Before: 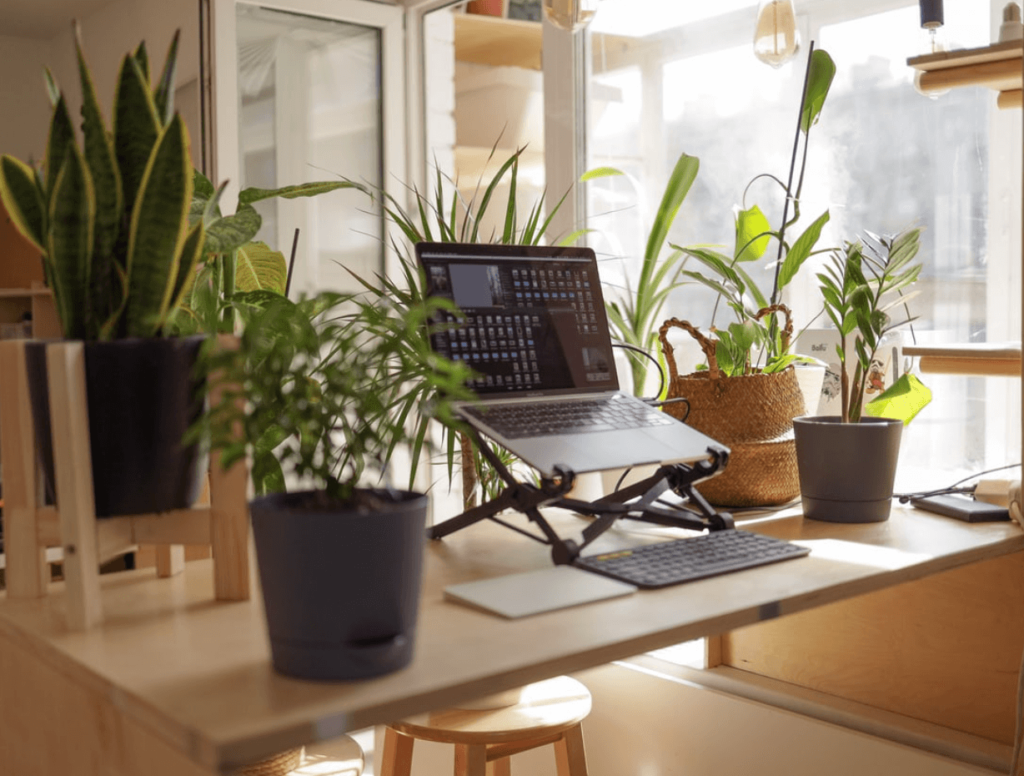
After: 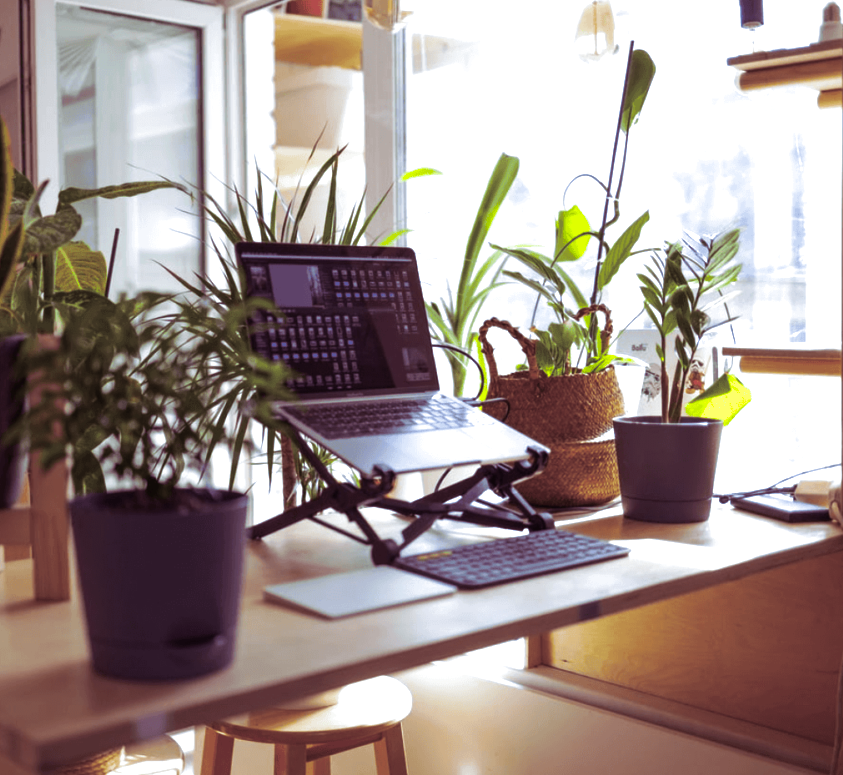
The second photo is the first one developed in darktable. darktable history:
crop: left 17.582%, bottom 0.031%
split-toning: shadows › hue 316.8°, shadows › saturation 0.47, highlights › hue 201.6°, highlights › saturation 0, balance -41.97, compress 28.01%
white balance: red 0.926, green 1.003, blue 1.133
color balance rgb: linear chroma grading › global chroma 9%, perceptual saturation grading › global saturation 36%, perceptual saturation grading › shadows 35%, perceptual brilliance grading › global brilliance 15%, perceptual brilliance grading › shadows -35%, global vibrance 15%
